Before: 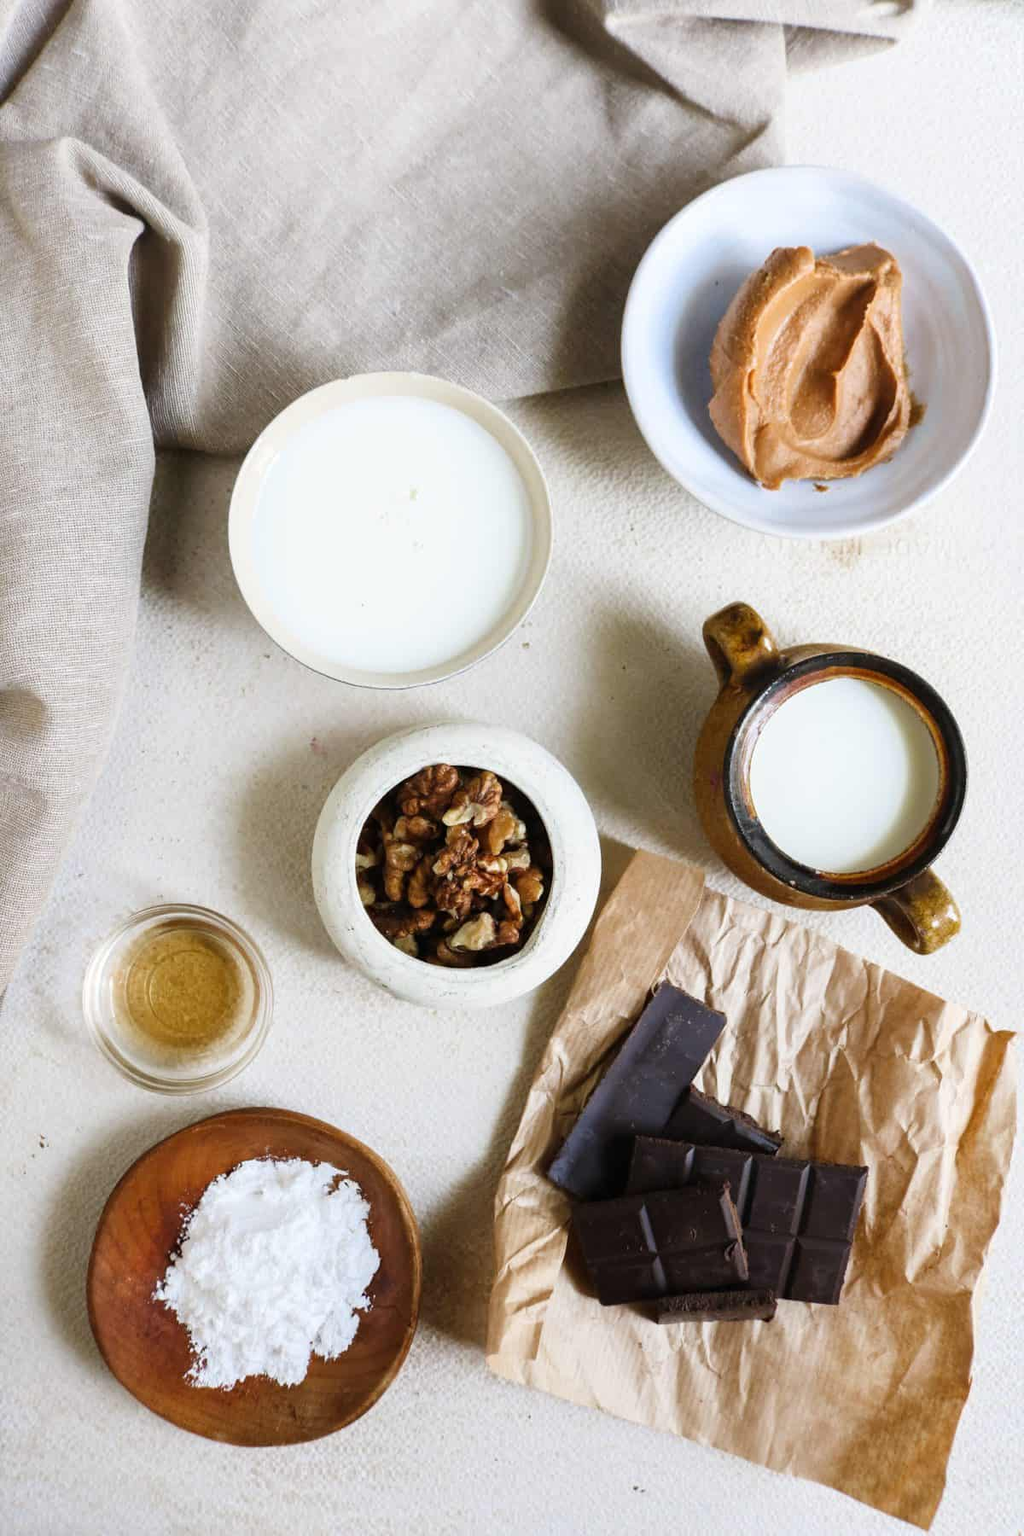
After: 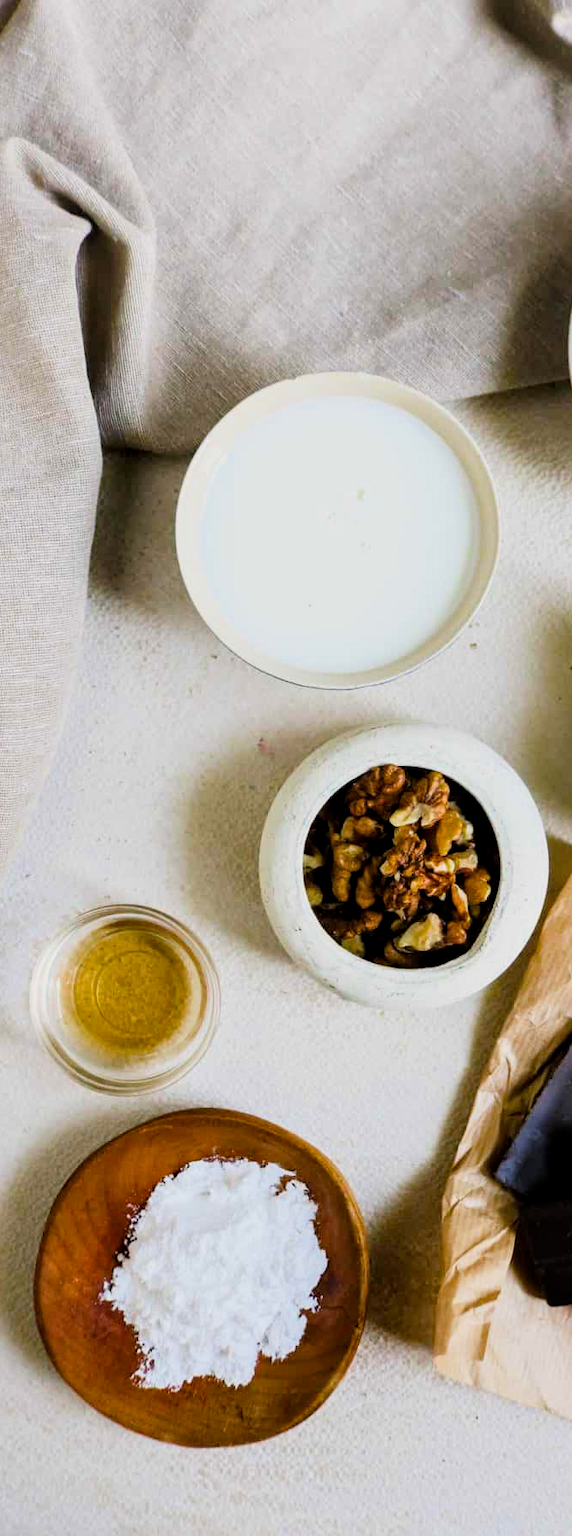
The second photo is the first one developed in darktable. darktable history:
color balance rgb: shadows lift › chroma 2.057%, shadows lift › hue 217.32°, perceptual saturation grading › global saturation 29.657%, global vibrance 30.344%
crop: left 5.182%, right 38.951%
filmic rgb: middle gray luminance 9.42%, black relative exposure -10.69 EV, white relative exposure 3.44 EV, target black luminance 0%, hardness 5.96, latitude 59.48%, contrast 1.092, highlights saturation mix 4.06%, shadows ↔ highlights balance 29.51%
local contrast: mode bilateral grid, contrast 28, coarseness 17, detail 115%, midtone range 0.2
